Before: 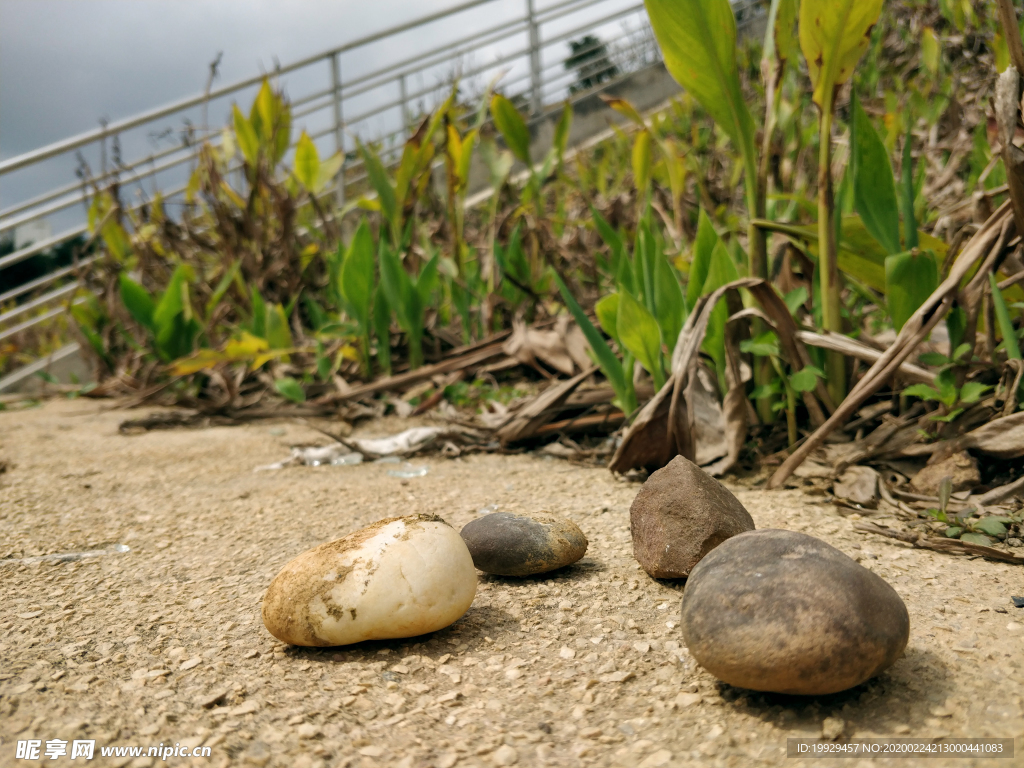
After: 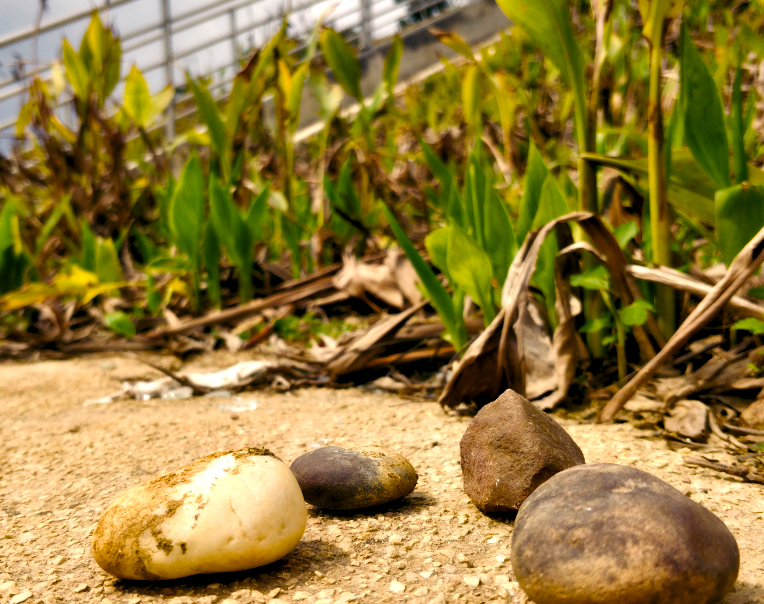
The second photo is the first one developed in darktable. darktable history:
crop: left 16.618%, top 8.658%, right 8.675%, bottom 12.577%
contrast equalizer: y [[0.514, 0.573, 0.581, 0.508, 0.5, 0.5], [0.5 ×6], [0.5 ×6], [0 ×6], [0 ×6]]
color balance rgb: shadows lift › luminance -21.609%, shadows lift › chroma 9.142%, shadows lift › hue 286.12°, highlights gain › chroma 3.009%, highlights gain › hue 60.22°, linear chroma grading › global chroma 0.329%, perceptual saturation grading › global saturation 20%, perceptual saturation grading › highlights -25.09%, perceptual saturation grading › shadows 49.661%, perceptual brilliance grading › global brilliance 10.732%, global vibrance 33.314%
